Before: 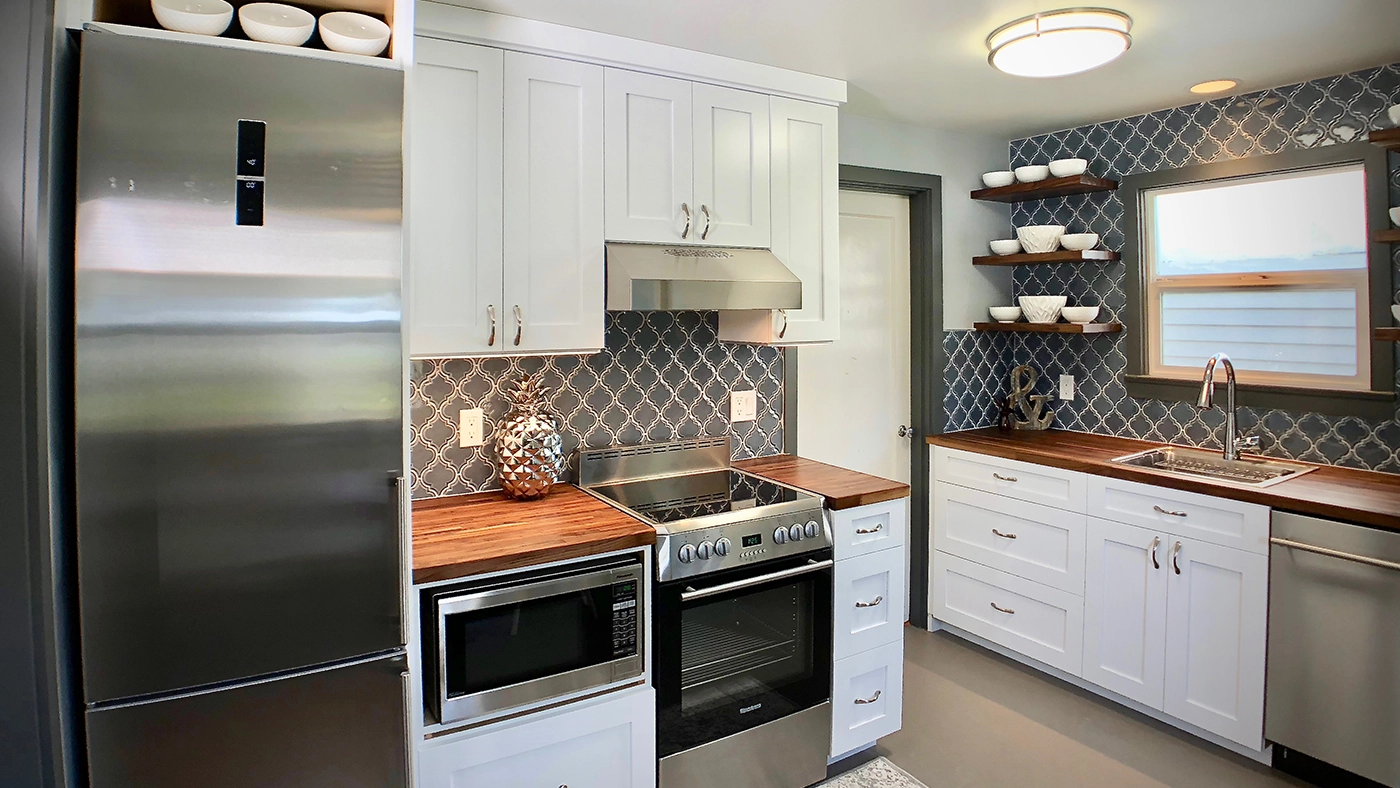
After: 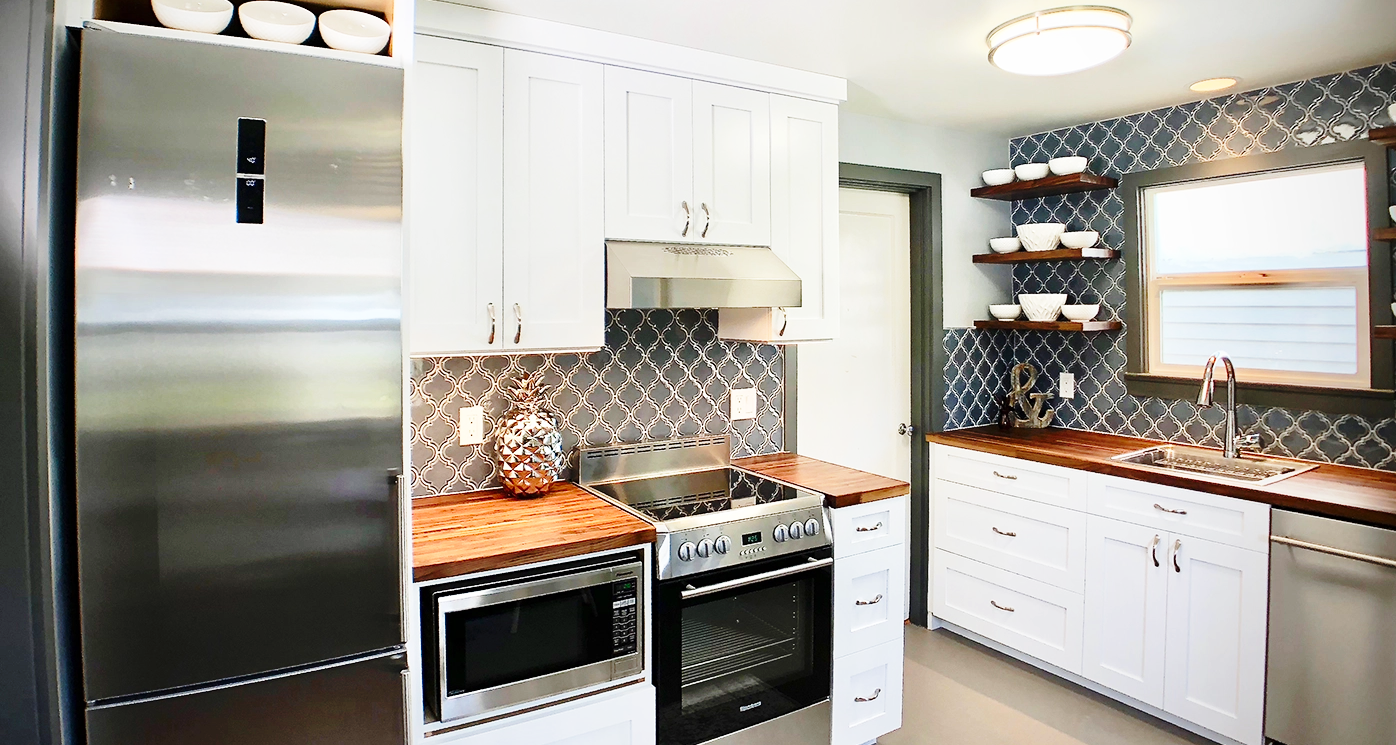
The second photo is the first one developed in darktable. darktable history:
crop: top 0.296%, right 0.265%, bottom 5.066%
base curve: curves: ch0 [(0, 0) (0.028, 0.03) (0.121, 0.232) (0.46, 0.748) (0.859, 0.968) (1, 1)], preserve colors none
